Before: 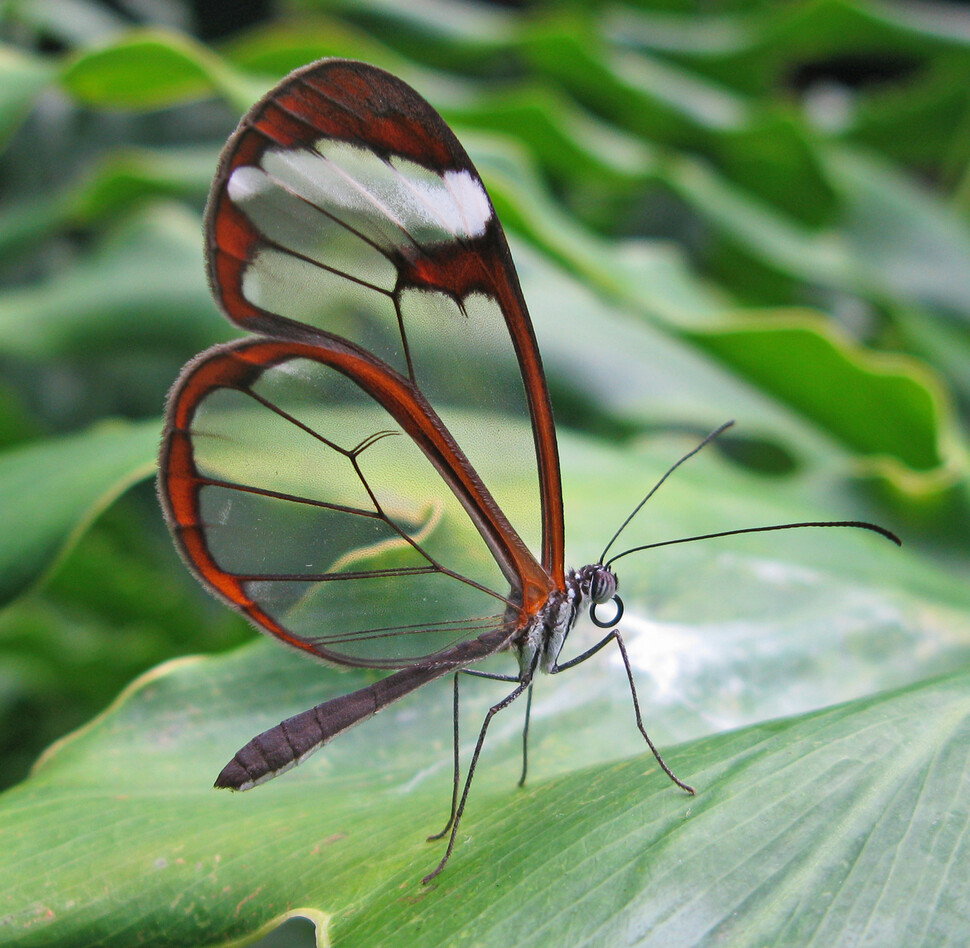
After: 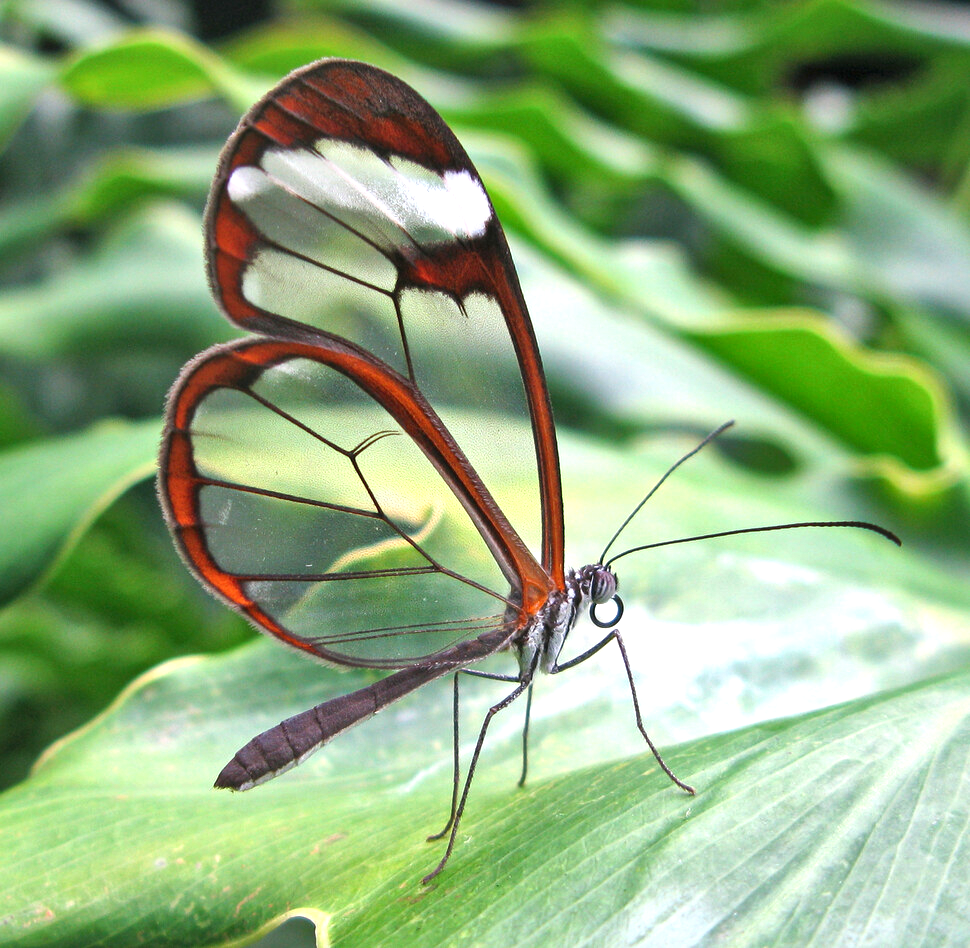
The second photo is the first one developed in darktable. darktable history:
local contrast: mode bilateral grid, contrast 19, coarseness 50, detail 144%, midtone range 0.2
exposure: black level correction 0, exposure 0.69 EV, compensate exposure bias true, compensate highlight preservation false
